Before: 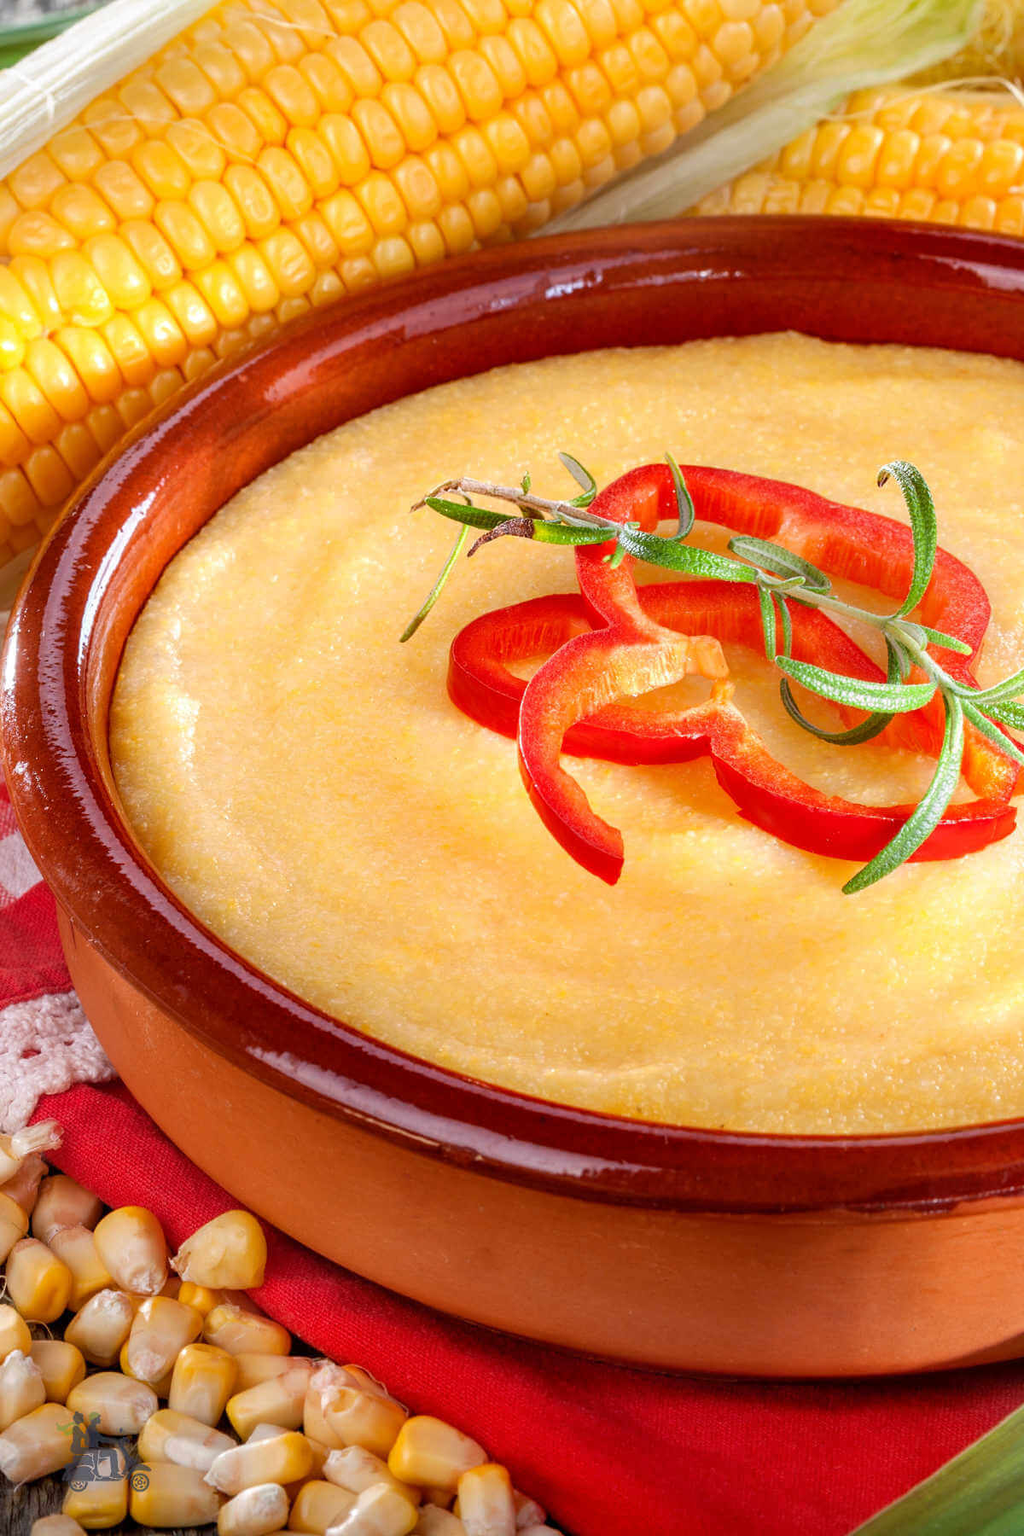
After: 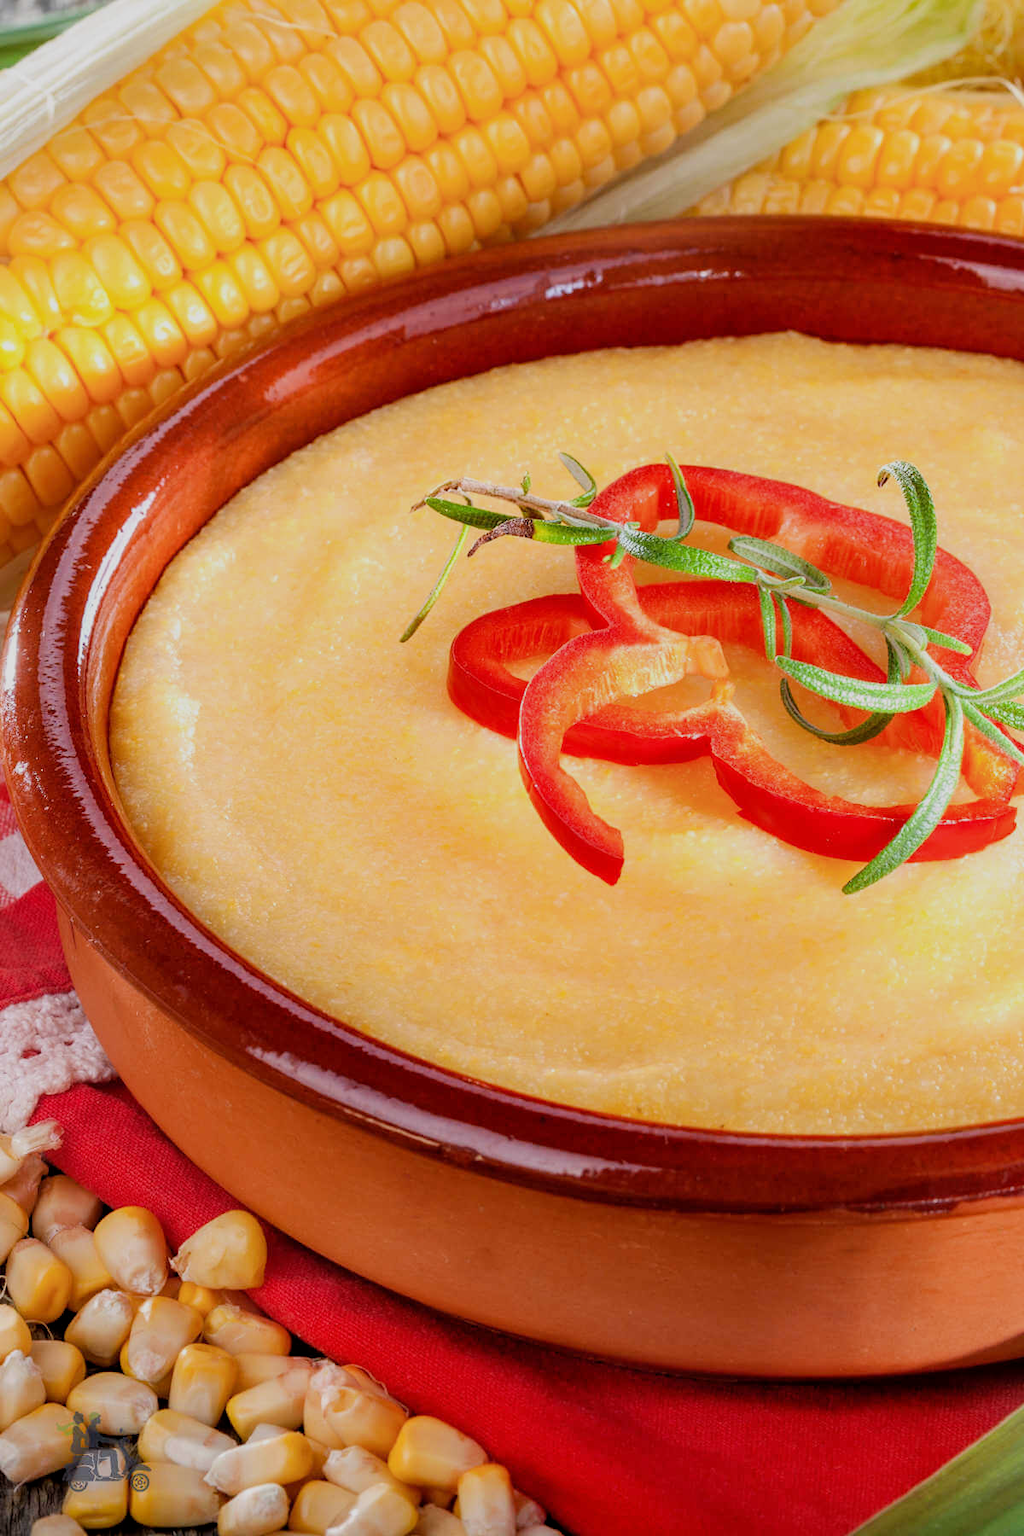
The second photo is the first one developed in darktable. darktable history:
filmic rgb: white relative exposure 3.9 EV, hardness 4.26
